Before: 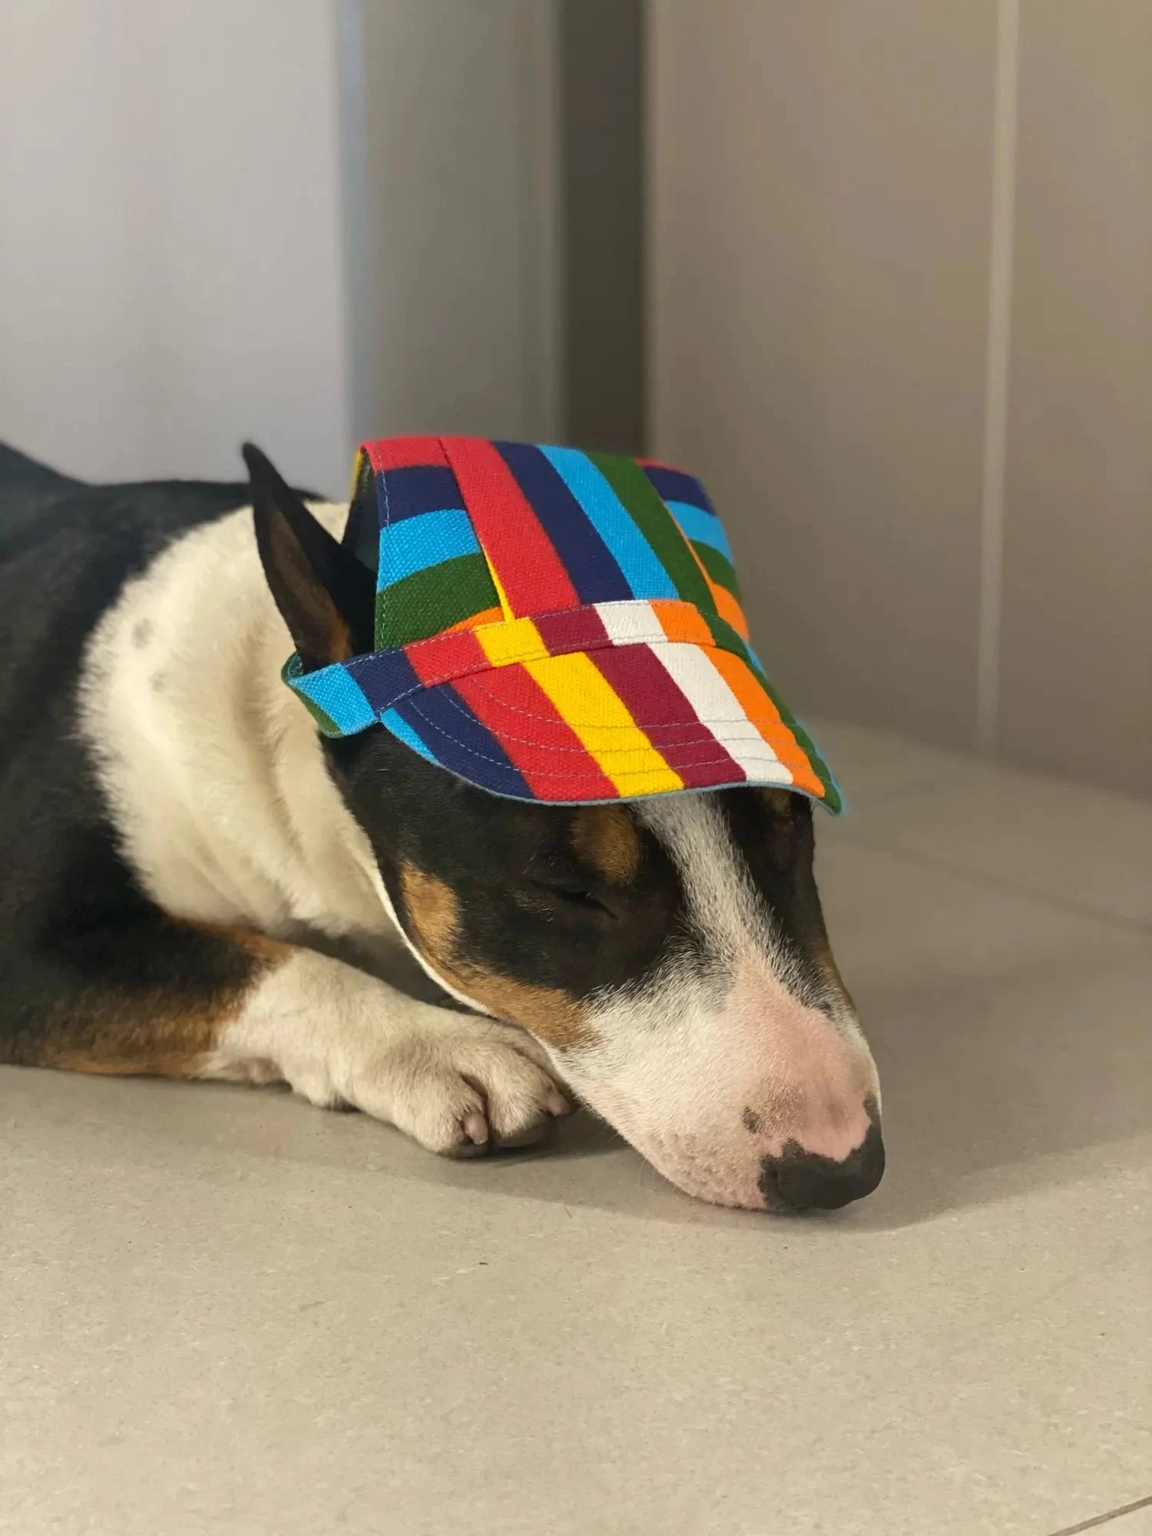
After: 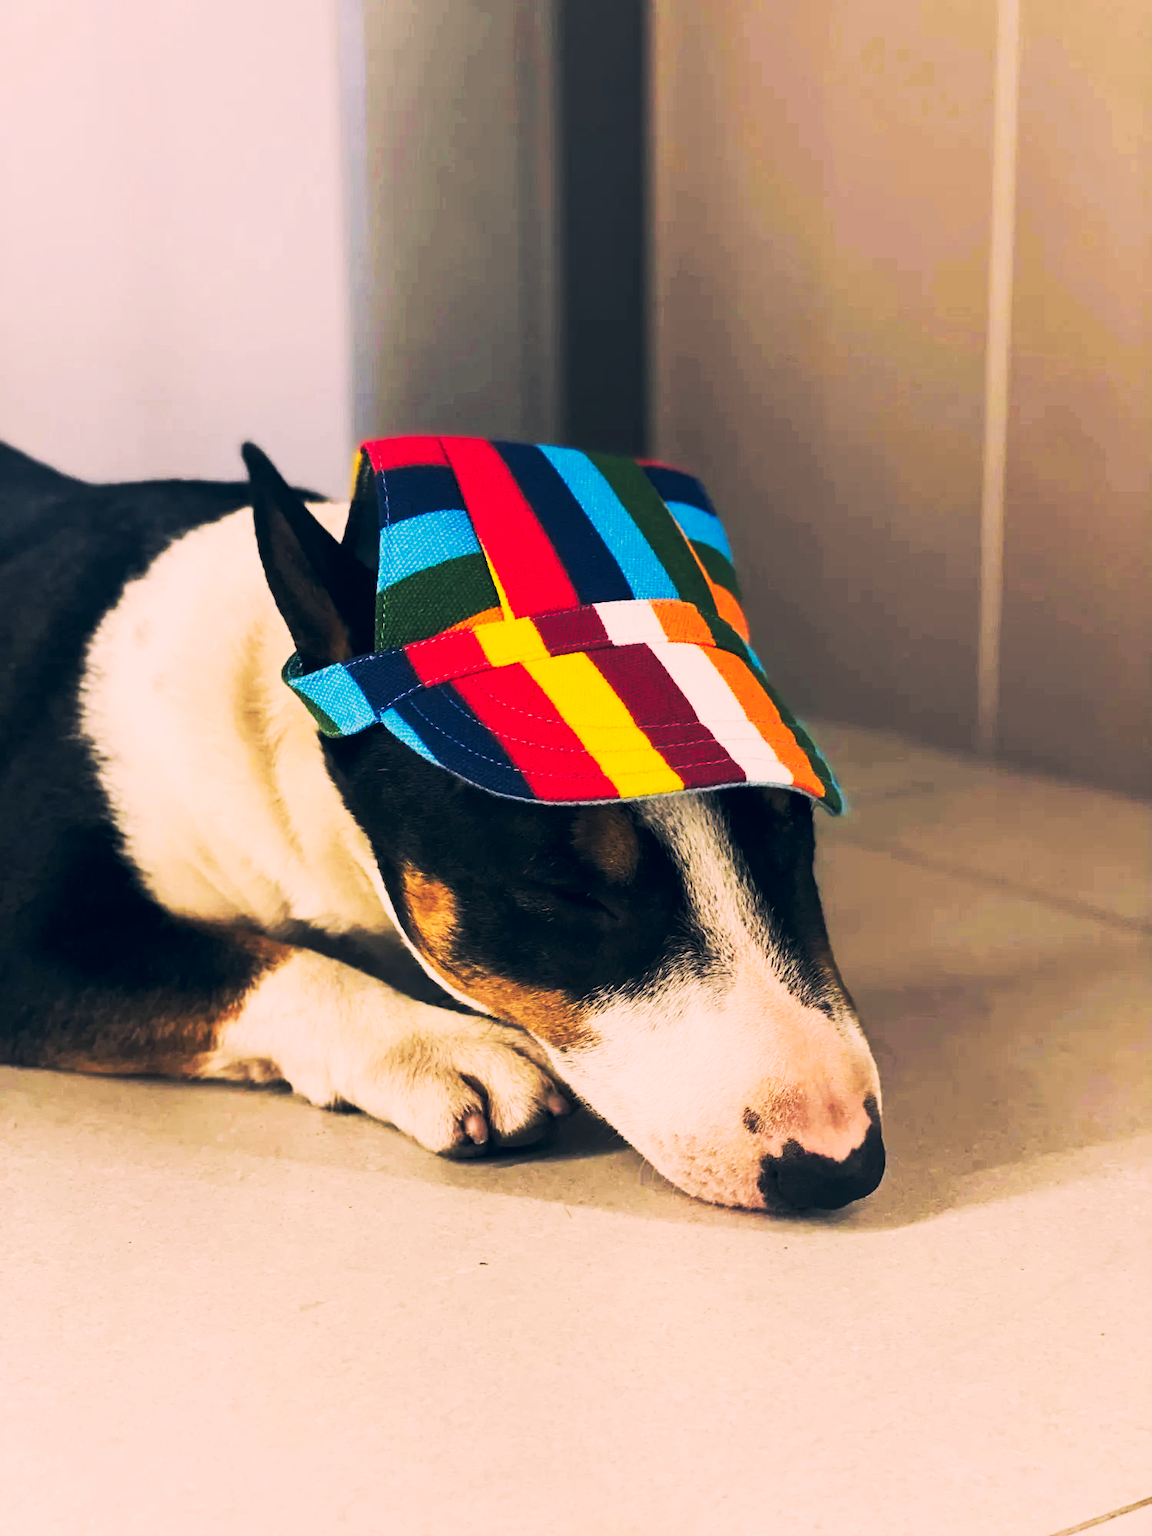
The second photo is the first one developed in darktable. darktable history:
color correction: highlights a* 14.44, highlights b* 6.08, shadows a* -5.92, shadows b* -15.46, saturation 0.86
filmic rgb: black relative exposure -7.24 EV, white relative exposure 5.05 EV, threshold 3.02 EV, hardness 3.22, enable highlight reconstruction true
tone curve: curves: ch0 [(0, 0) (0.427, 0.375) (0.616, 0.801) (1, 1)], preserve colors none
